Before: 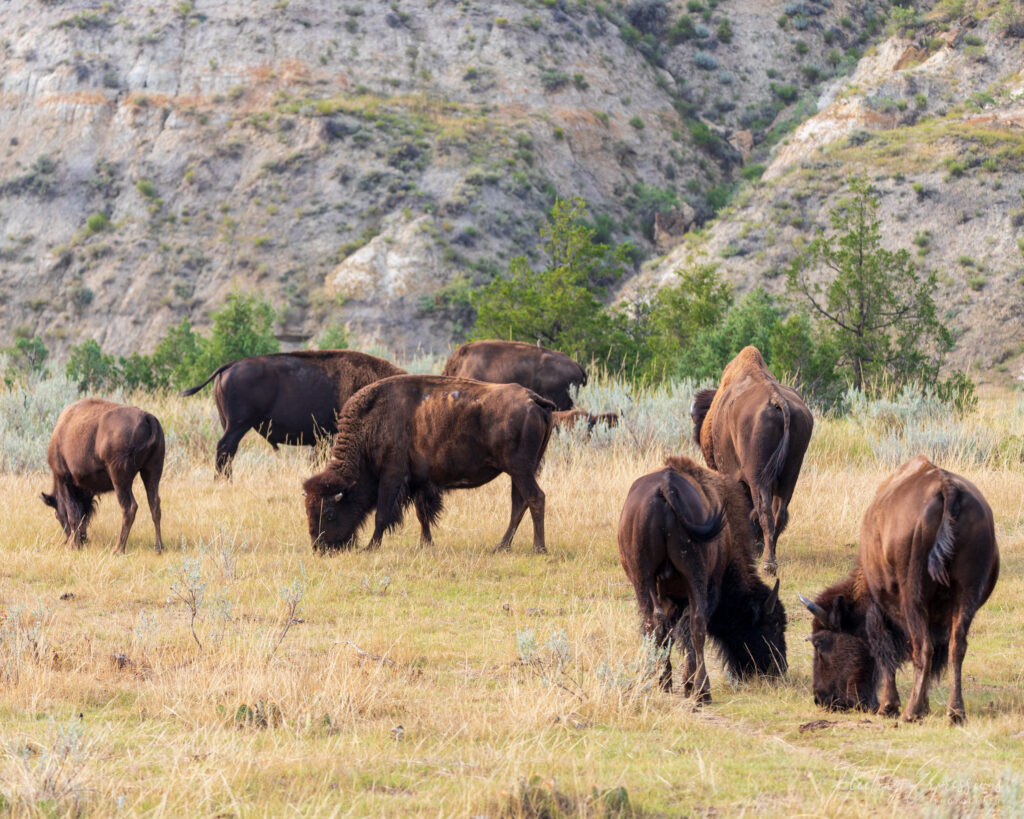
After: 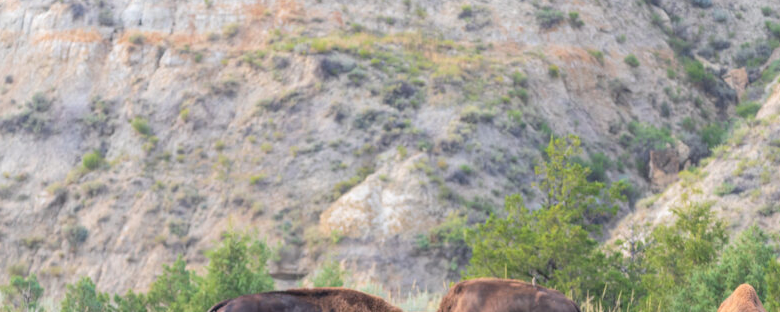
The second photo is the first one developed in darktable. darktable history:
crop: left 0.579%, top 7.627%, right 23.167%, bottom 54.275%
contrast brightness saturation: brightness 0.15
